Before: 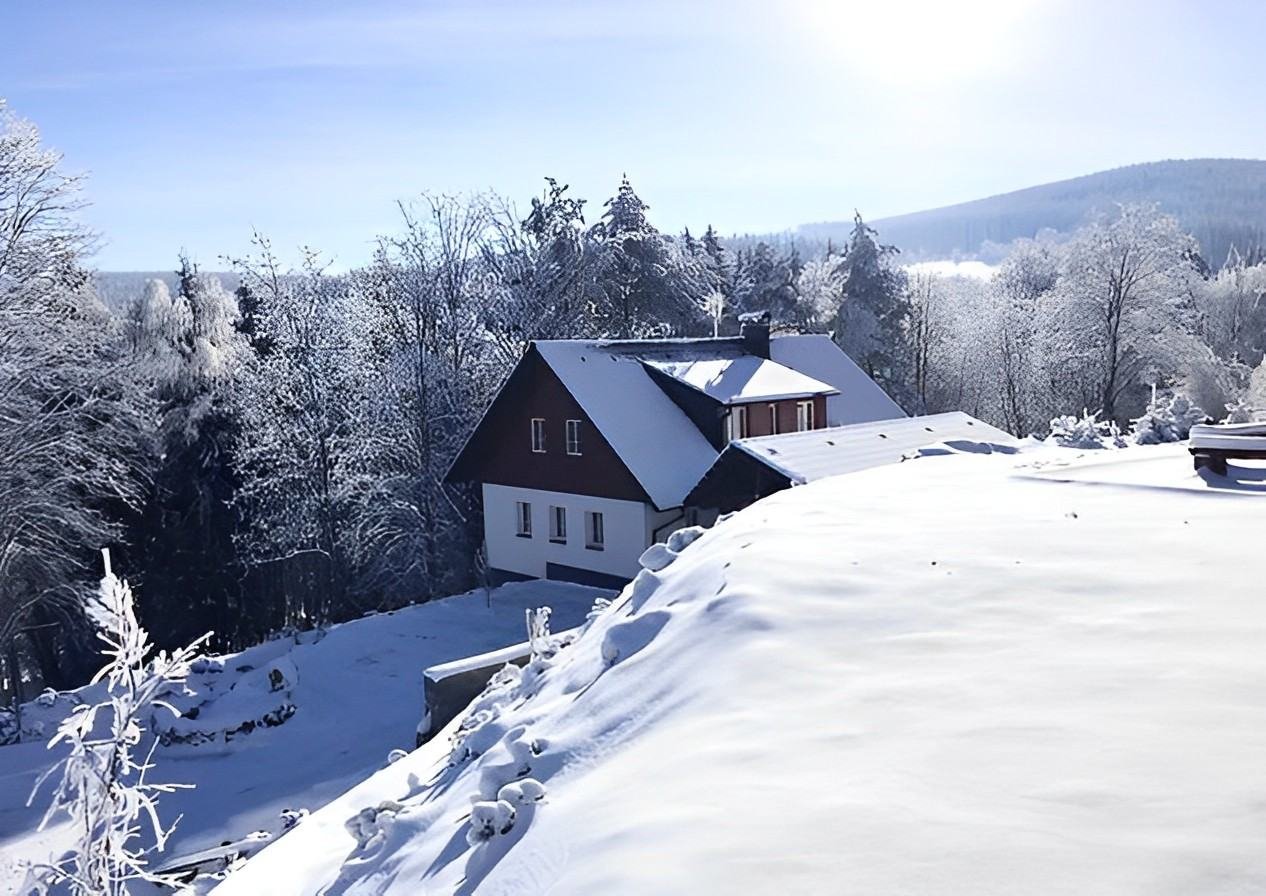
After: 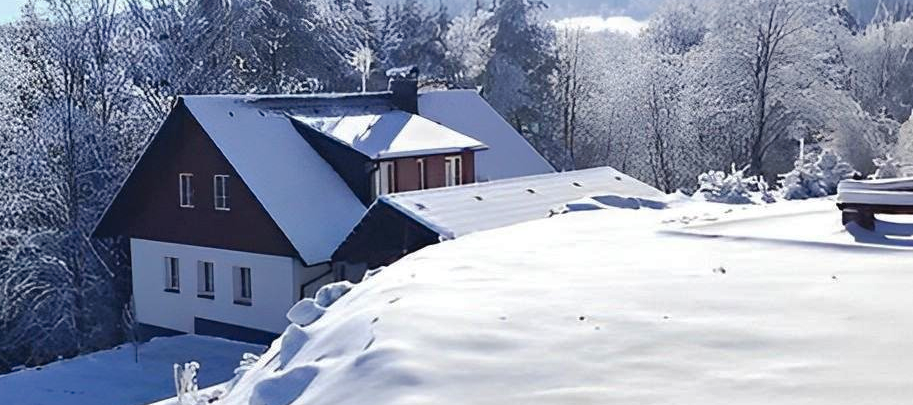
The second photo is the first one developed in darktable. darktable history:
crop and rotate: left 27.829%, top 27.403%, bottom 27.345%
tone curve: curves: ch0 [(0, 0) (0.003, 0.013) (0.011, 0.016) (0.025, 0.023) (0.044, 0.036) (0.069, 0.051) (0.1, 0.076) (0.136, 0.107) (0.177, 0.145) (0.224, 0.186) (0.277, 0.246) (0.335, 0.311) (0.399, 0.378) (0.468, 0.462) (0.543, 0.548) (0.623, 0.636) (0.709, 0.728) (0.801, 0.816) (0.898, 0.9) (1, 1)], preserve colors none
shadows and highlights: on, module defaults
